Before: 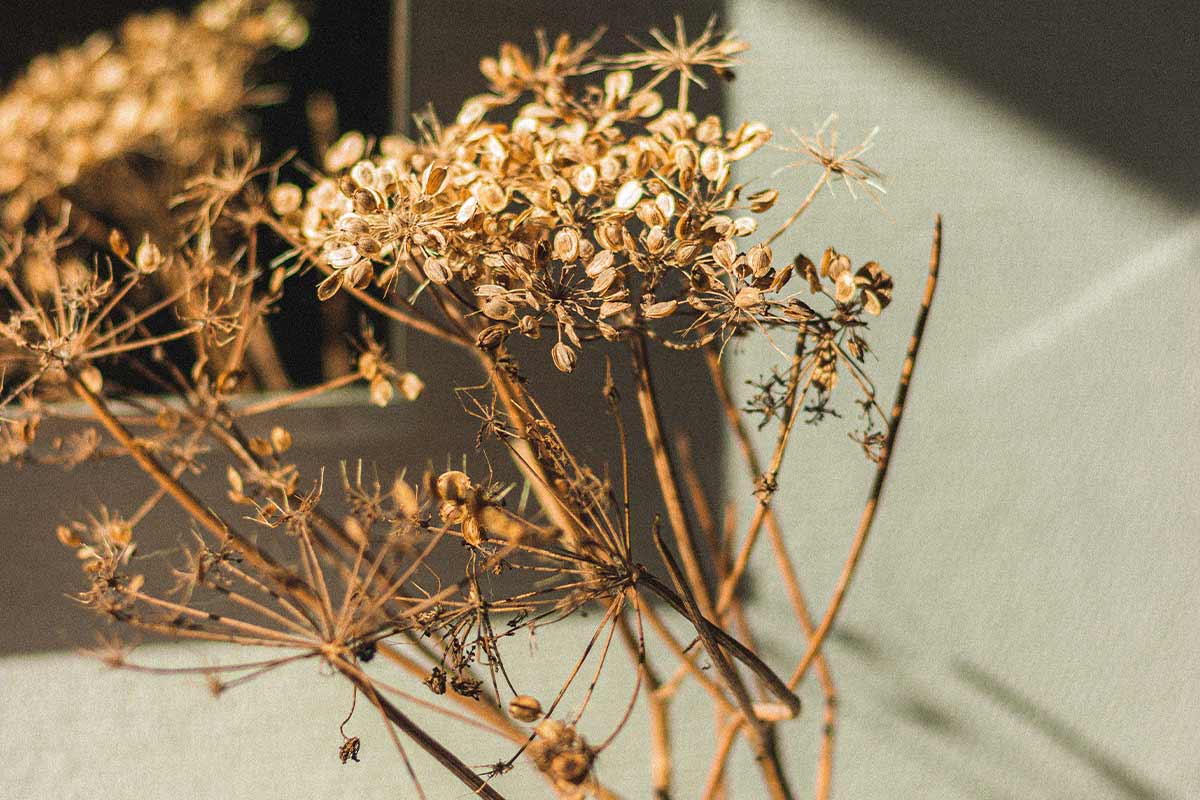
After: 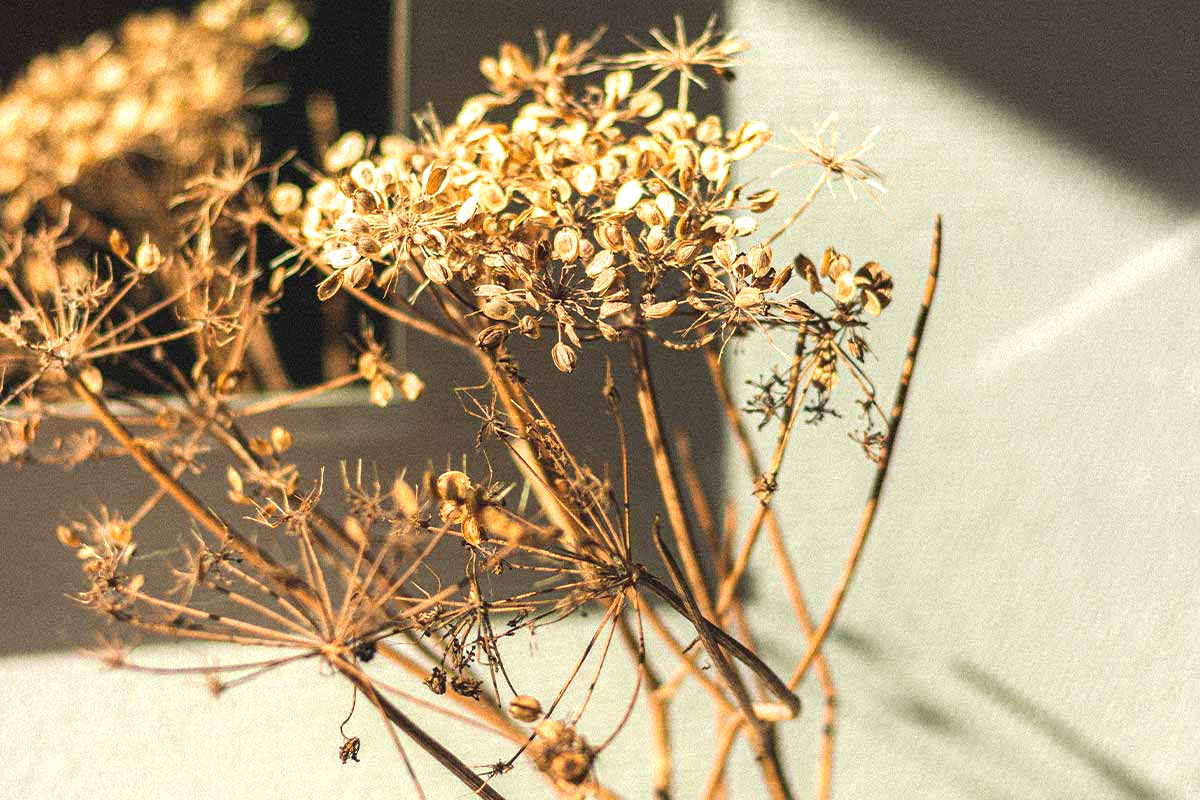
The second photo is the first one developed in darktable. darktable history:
exposure: exposure 0.605 EV, compensate highlight preservation false
